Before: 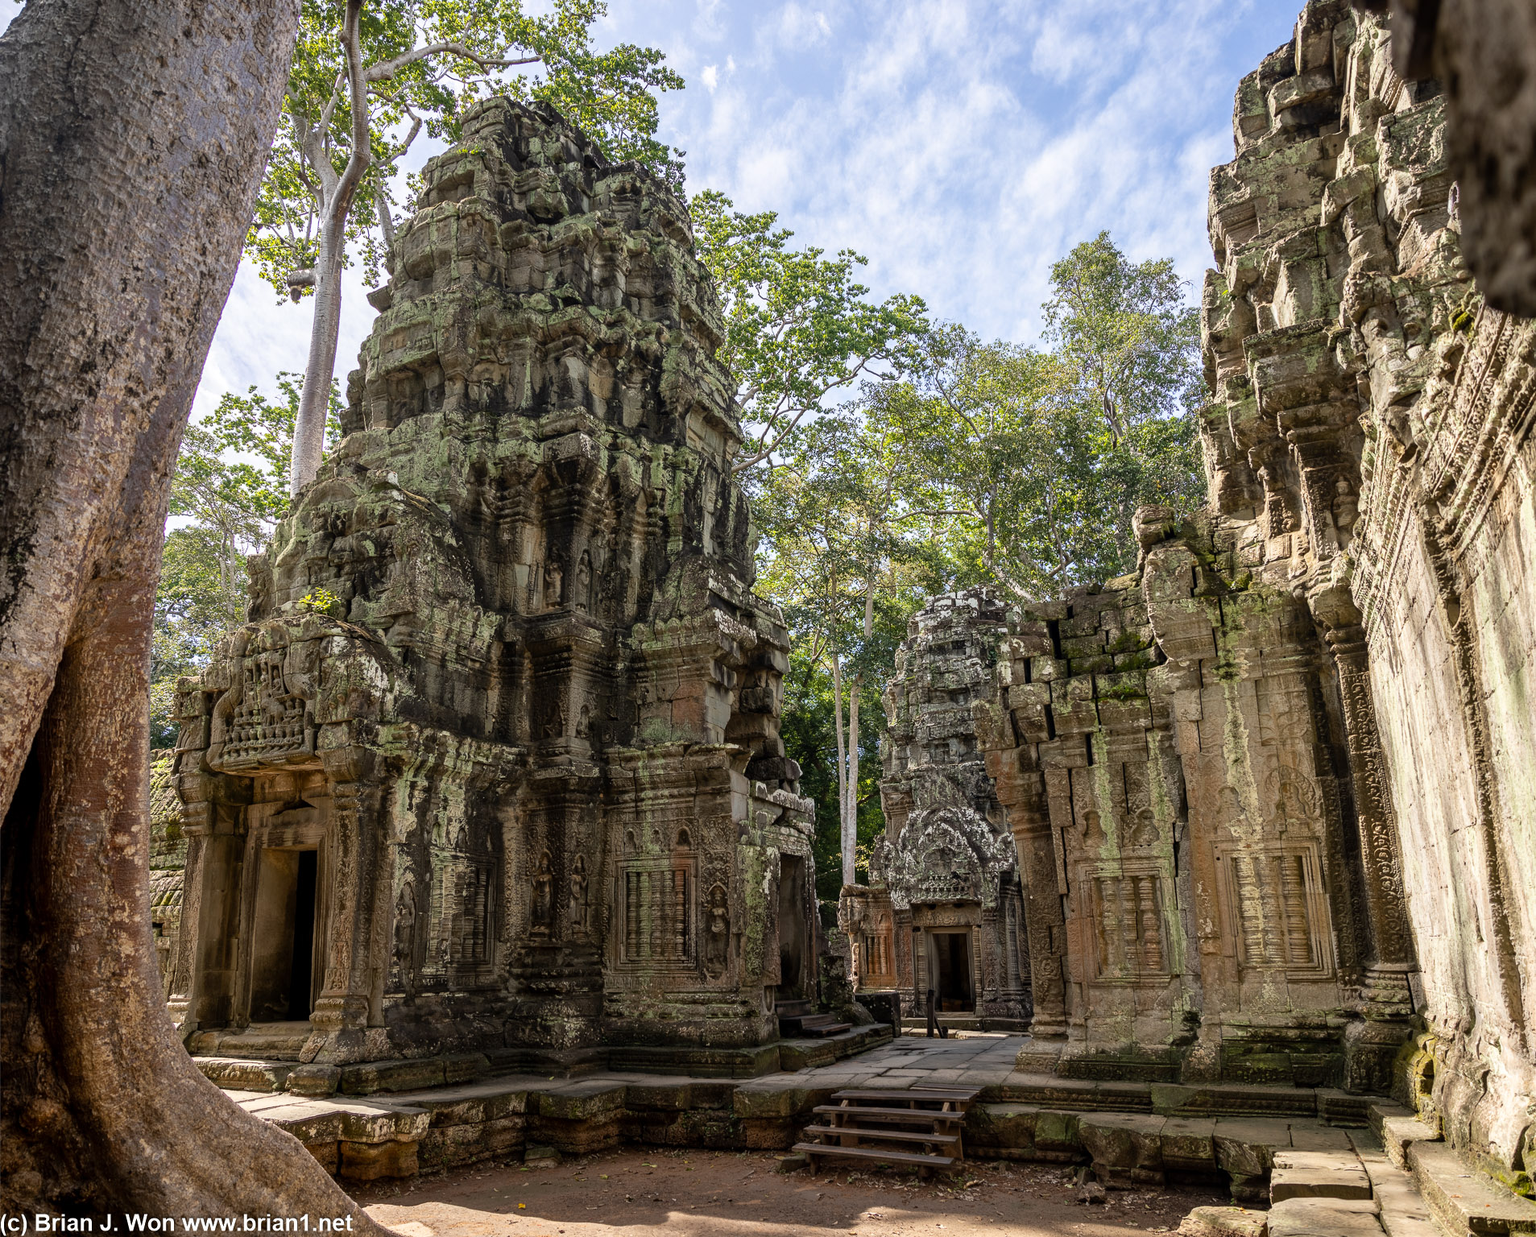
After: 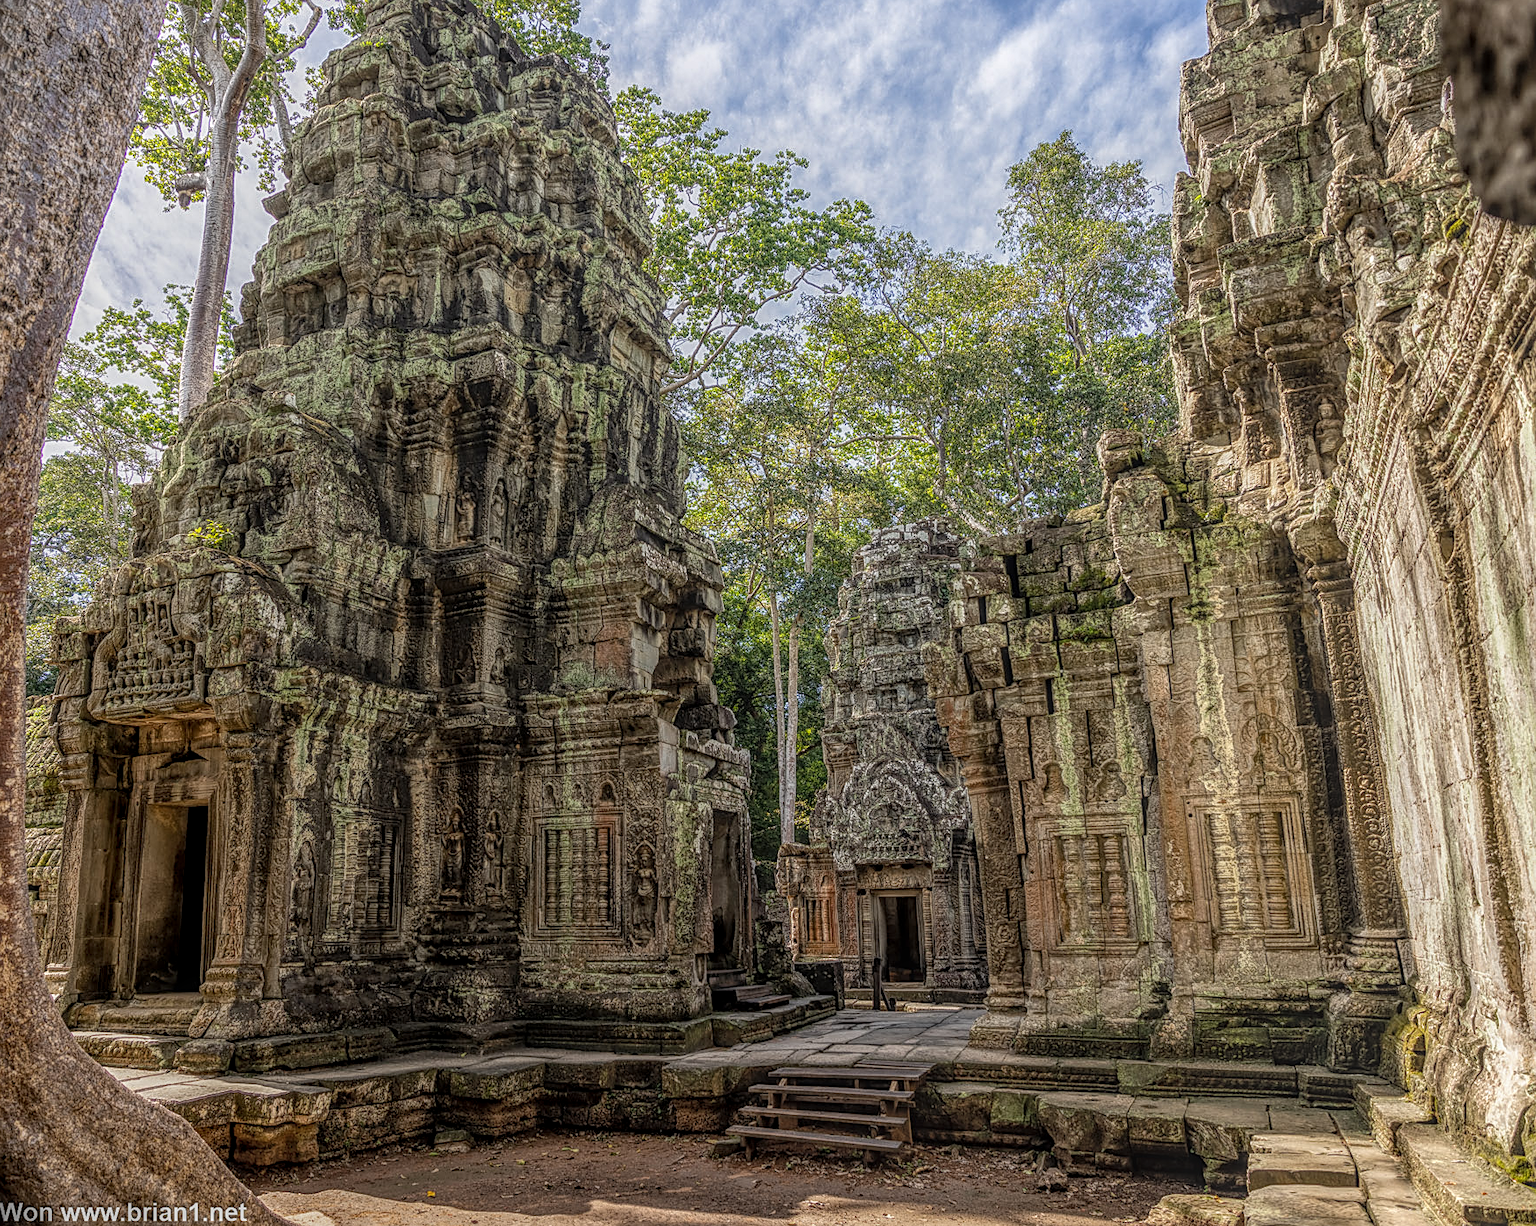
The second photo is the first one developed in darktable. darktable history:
sharpen: on, module defaults
crop and rotate: left 8.268%, top 8.999%
local contrast: highlights 4%, shadows 7%, detail 200%, midtone range 0.25
